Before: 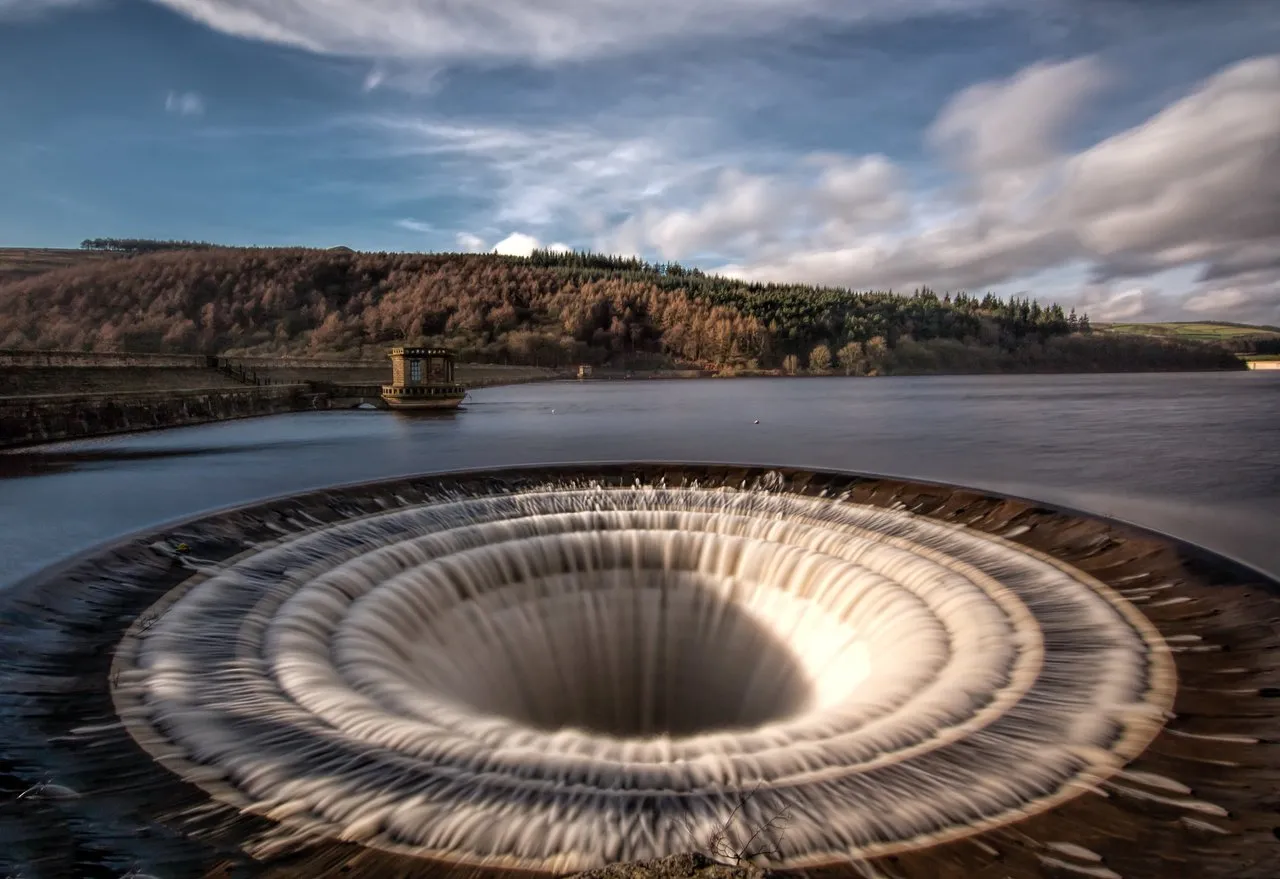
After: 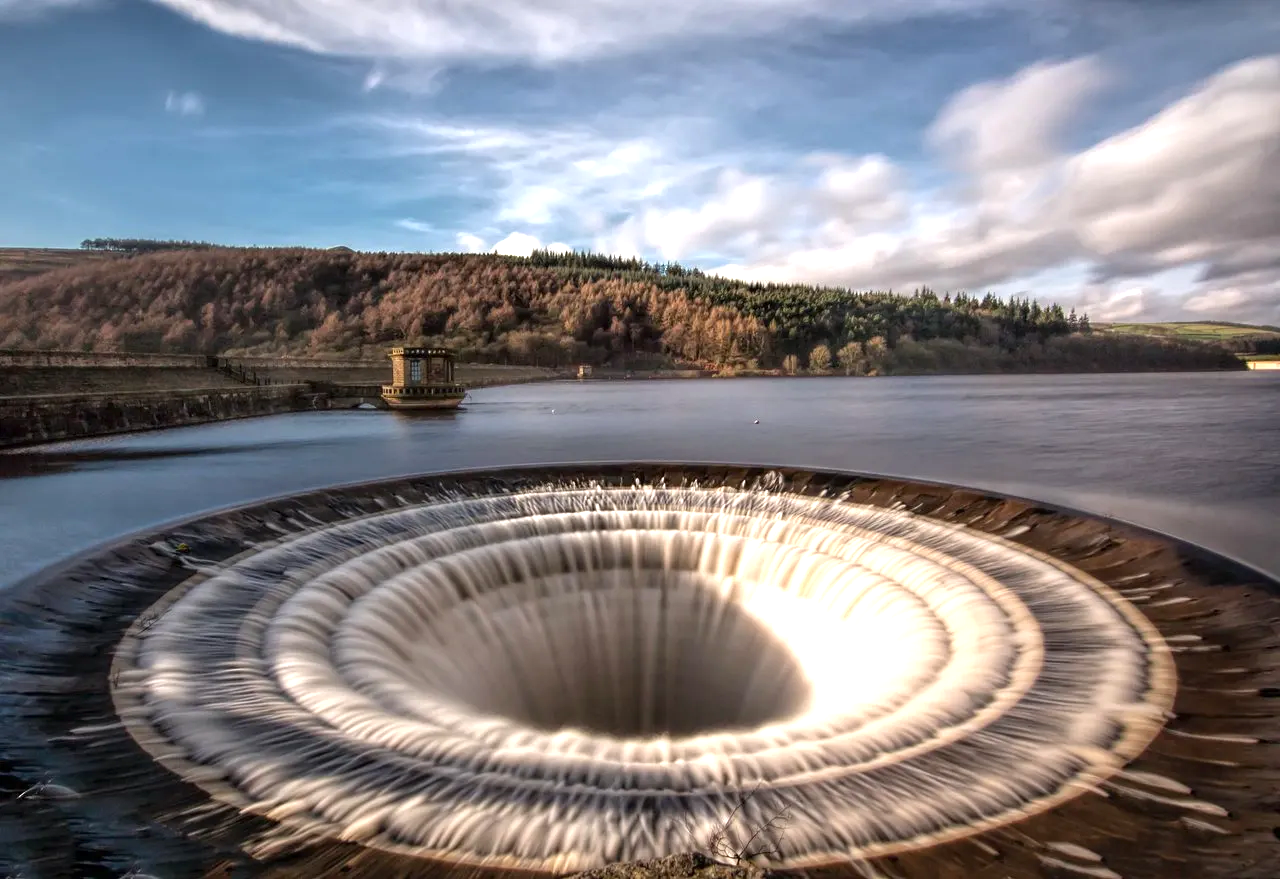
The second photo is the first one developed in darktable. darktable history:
exposure: exposure 0.76 EV, compensate exposure bias true, compensate highlight preservation false
